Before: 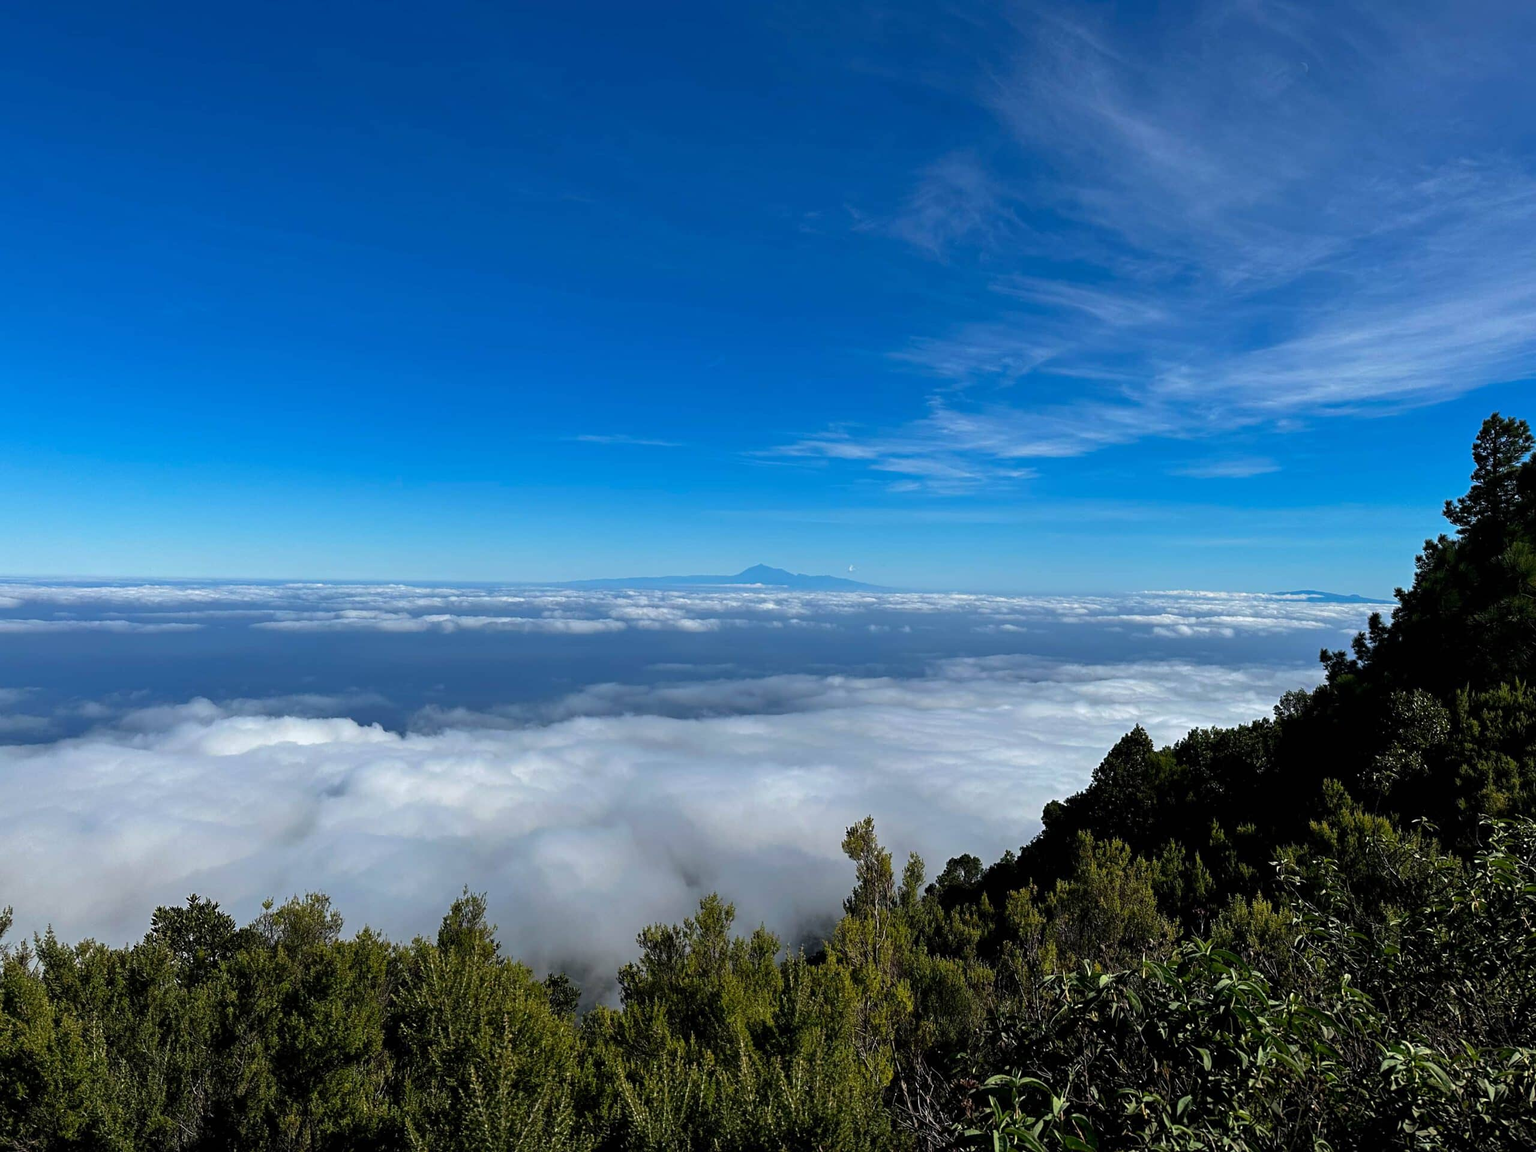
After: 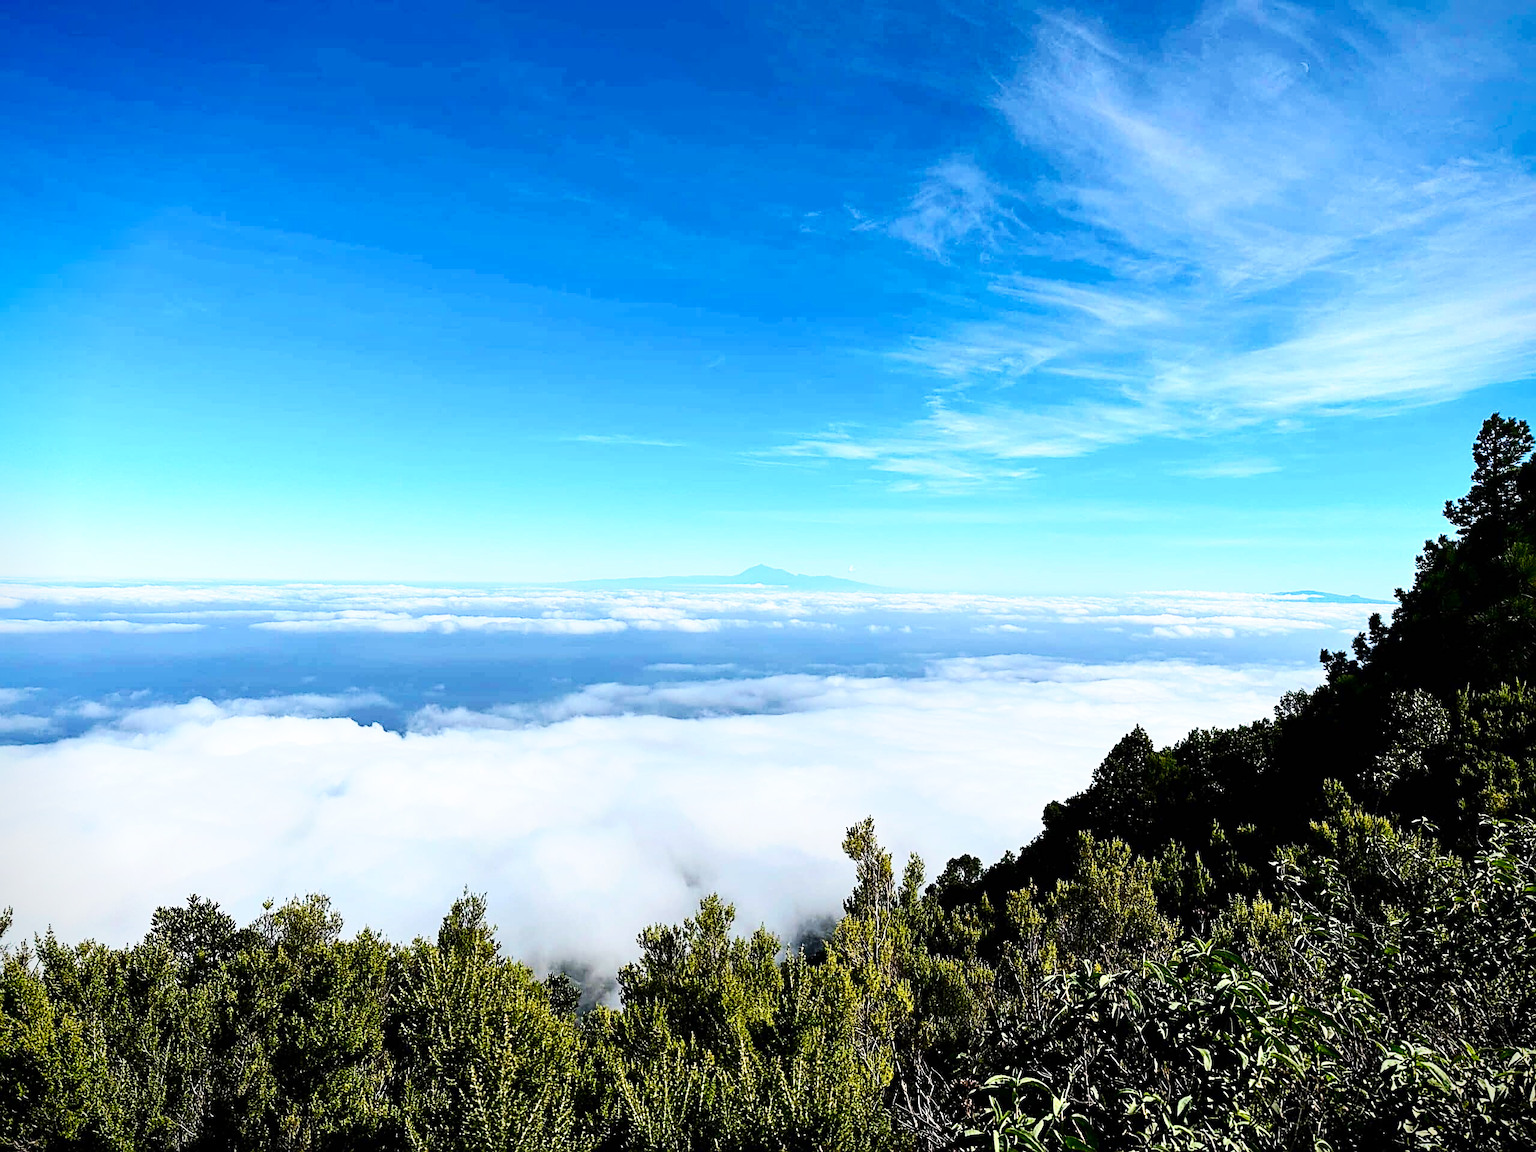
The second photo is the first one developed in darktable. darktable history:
base curve: curves: ch0 [(0, 0) (0.018, 0.026) (0.143, 0.37) (0.33, 0.731) (0.458, 0.853) (0.735, 0.965) (0.905, 0.986) (1, 1)], preserve colors none
vignetting: fall-off start 91.34%, saturation 0.388
contrast brightness saturation: contrast 0.276
sharpen: on, module defaults
